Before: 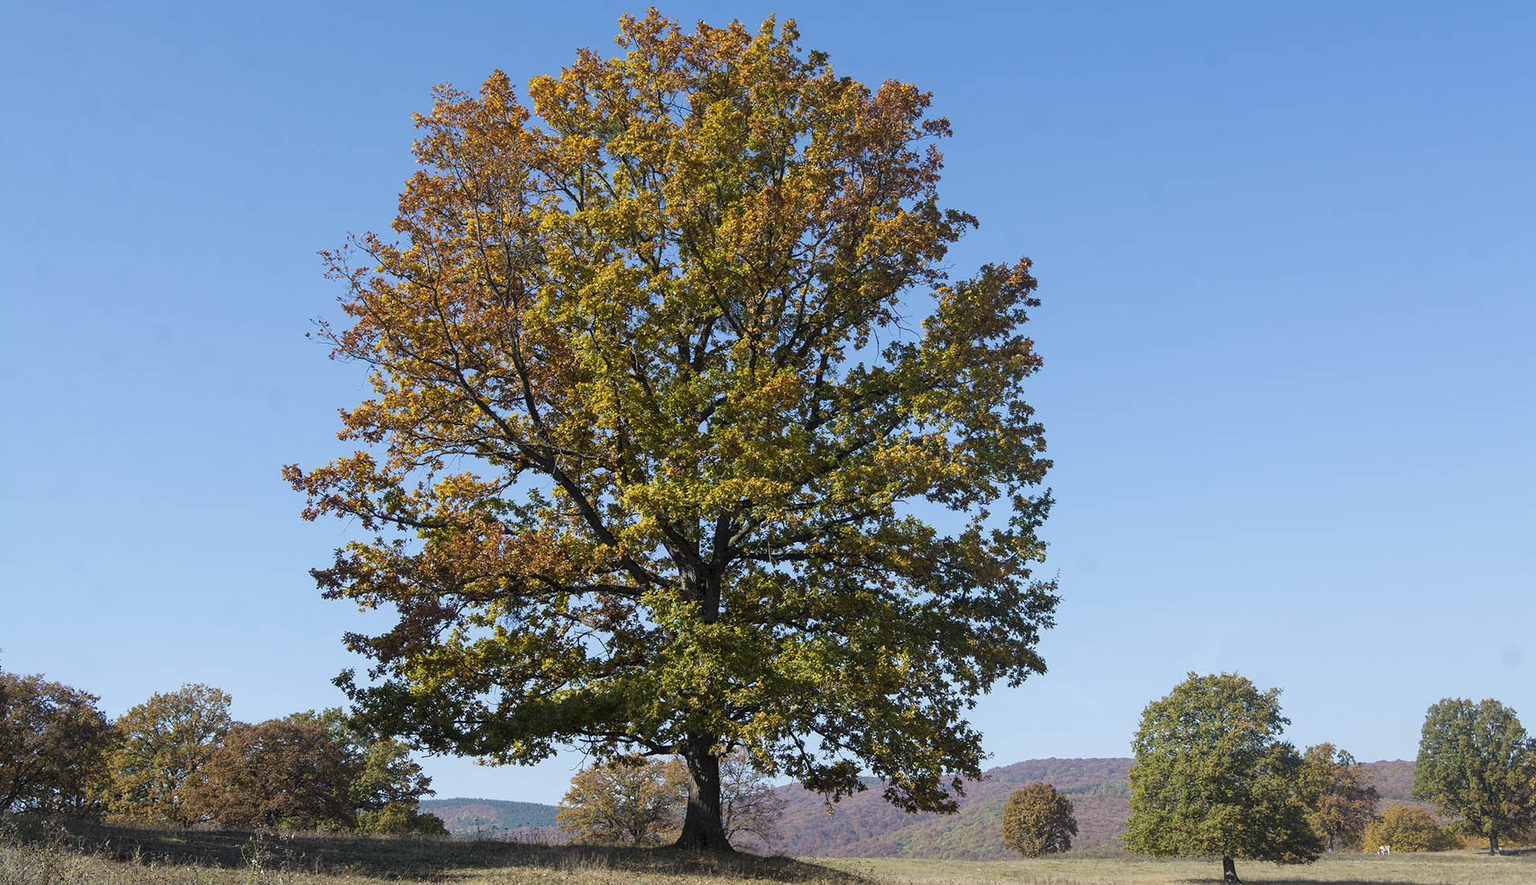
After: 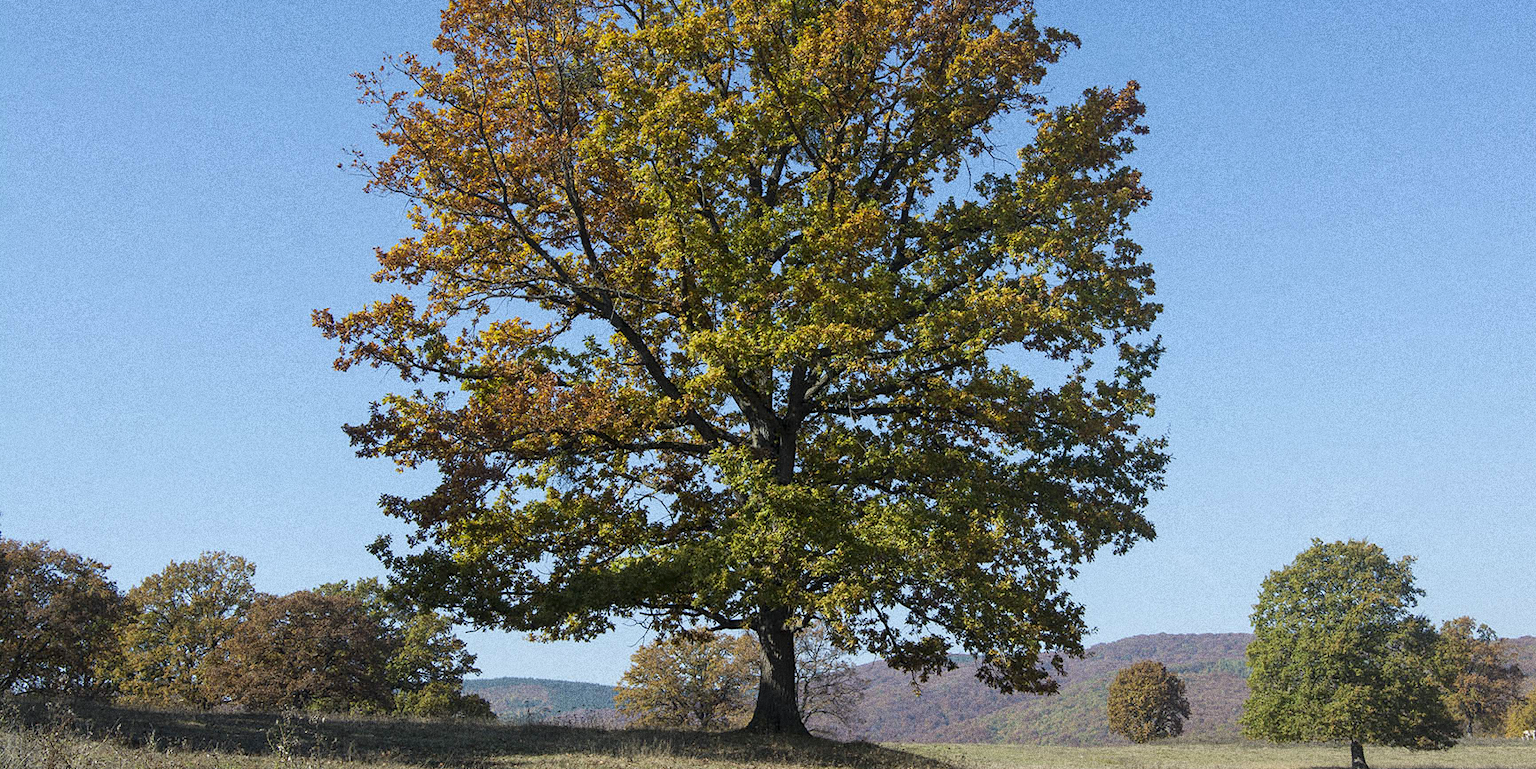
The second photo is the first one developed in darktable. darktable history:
crop: top 20.916%, right 9.437%, bottom 0.316%
white balance: red 0.978, blue 0.999
grain: strength 49.07%
